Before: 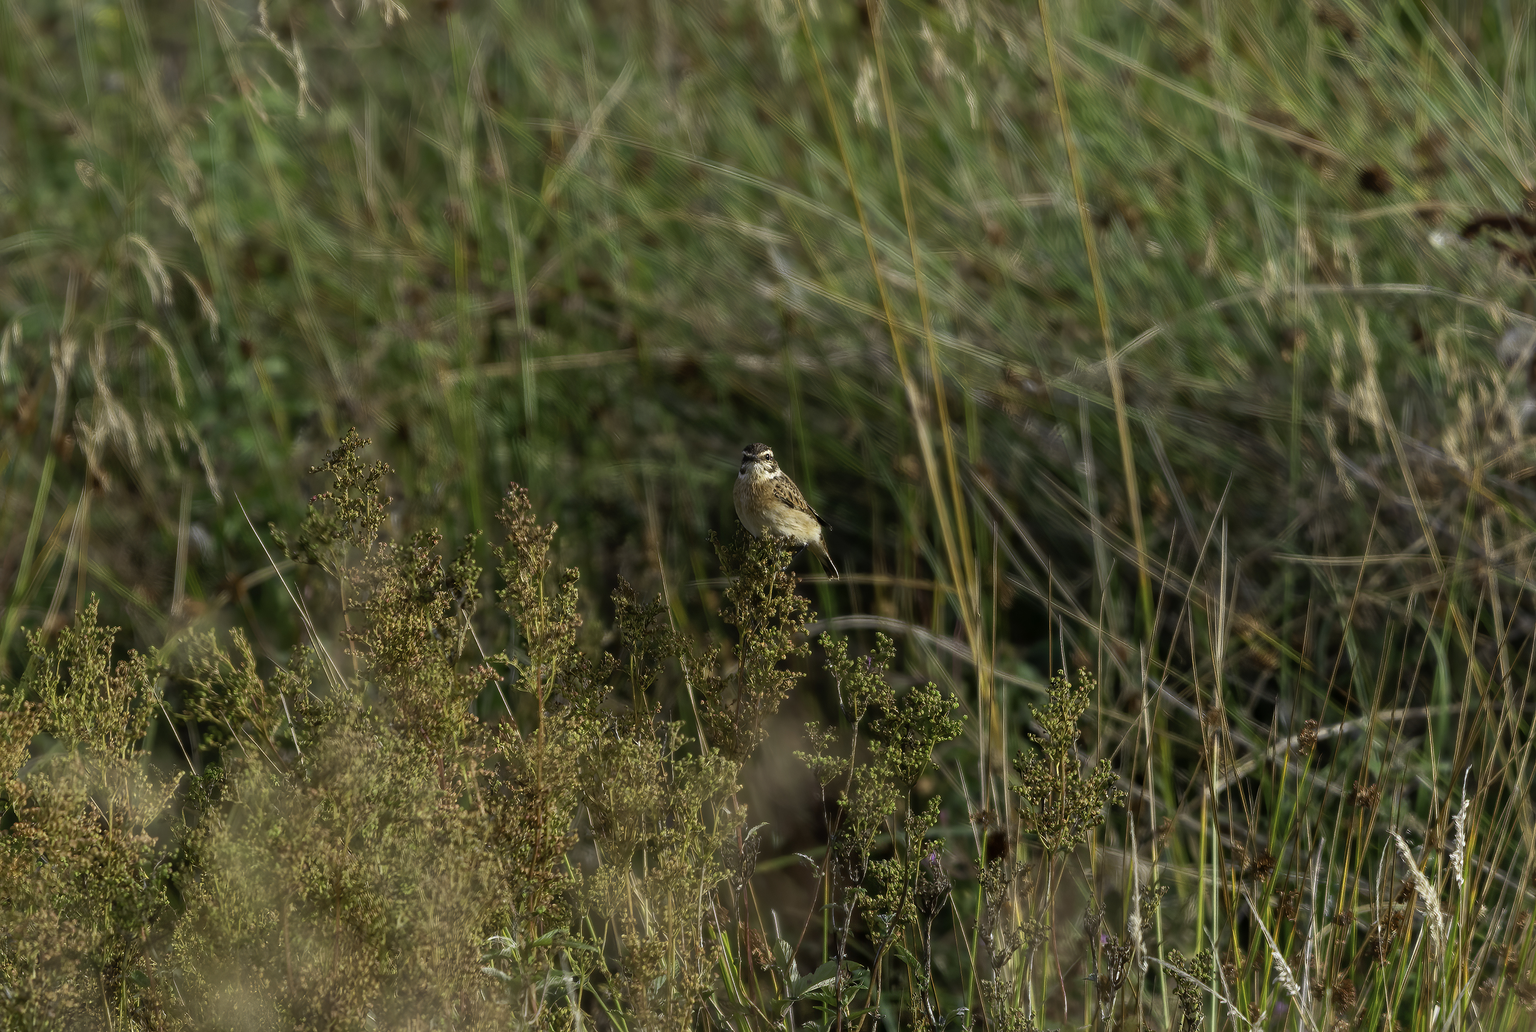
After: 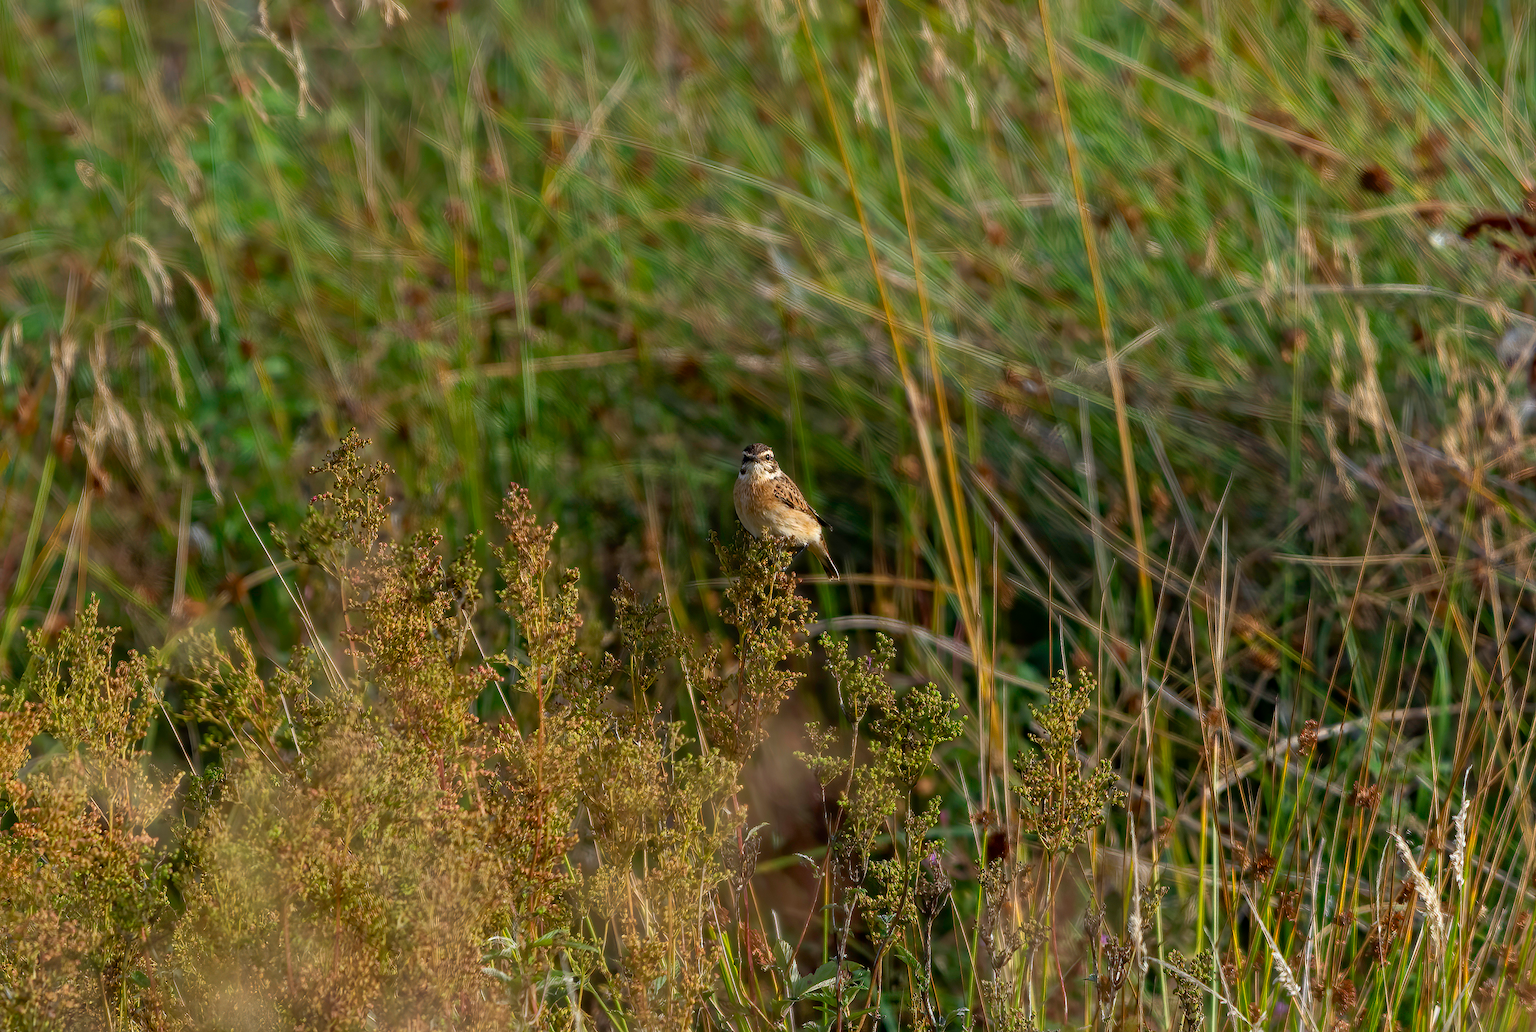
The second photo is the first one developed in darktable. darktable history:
contrast brightness saturation: saturation 0.12
haze removal: strength 0.301, distance 0.25, adaptive false
